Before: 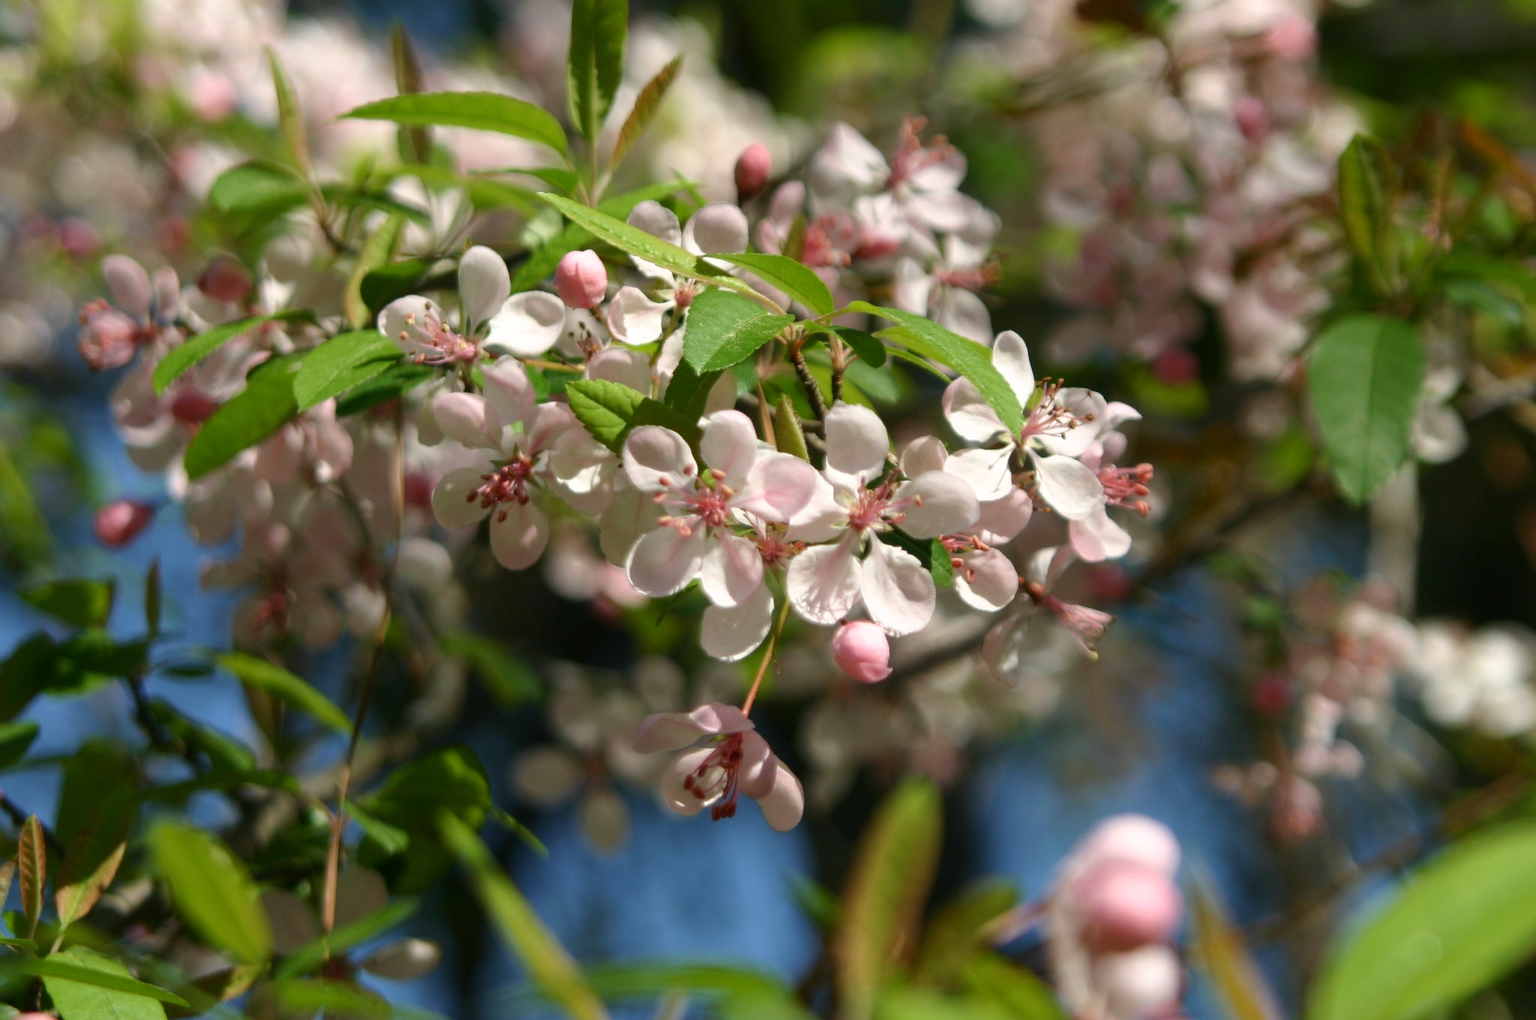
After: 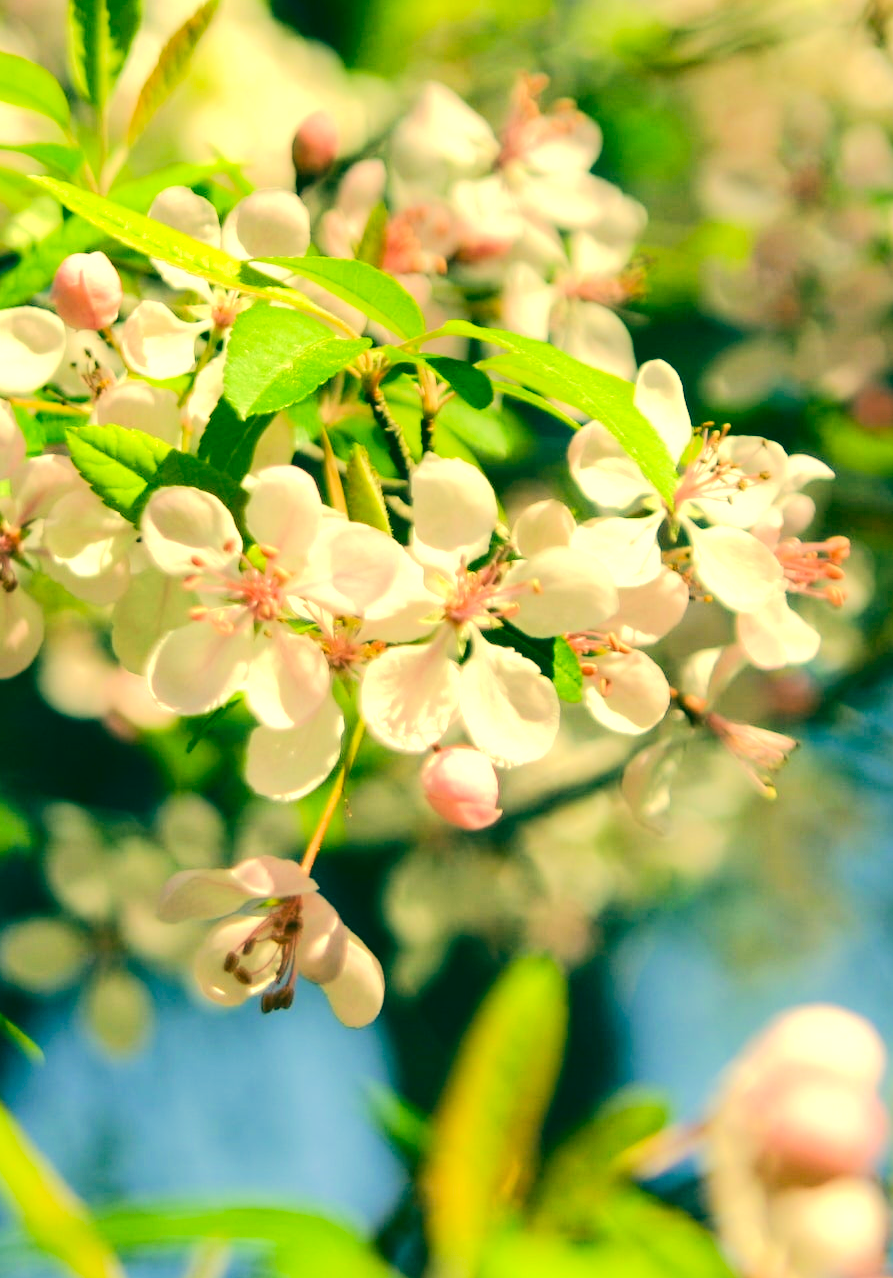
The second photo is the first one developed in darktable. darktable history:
crop: left 33.62%, top 5.987%, right 22.76%
color correction: highlights a* 1.79, highlights b* 34.06, shadows a* -37.37, shadows b* -5.87
tone equalizer: -7 EV 0.153 EV, -6 EV 0.569 EV, -5 EV 1.17 EV, -4 EV 1.35 EV, -3 EV 1.15 EV, -2 EV 0.6 EV, -1 EV 0.163 EV, edges refinement/feathering 500, mask exposure compensation -1.57 EV, preserve details no
shadows and highlights: shadows 76.67, highlights -25.08, soften with gaussian
contrast equalizer: y [[0.518, 0.517, 0.501, 0.5, 0.5, 0.5], [0.5 ×6], [0.5 ×6], [0 ×6], [0 ×6]], mix 0.142
exposure: exposure 0.642 EV, compensate exposure bias true, compensate highlight preservation false
levels: black 3.76%, levels [0, 0.498, 0.996]
